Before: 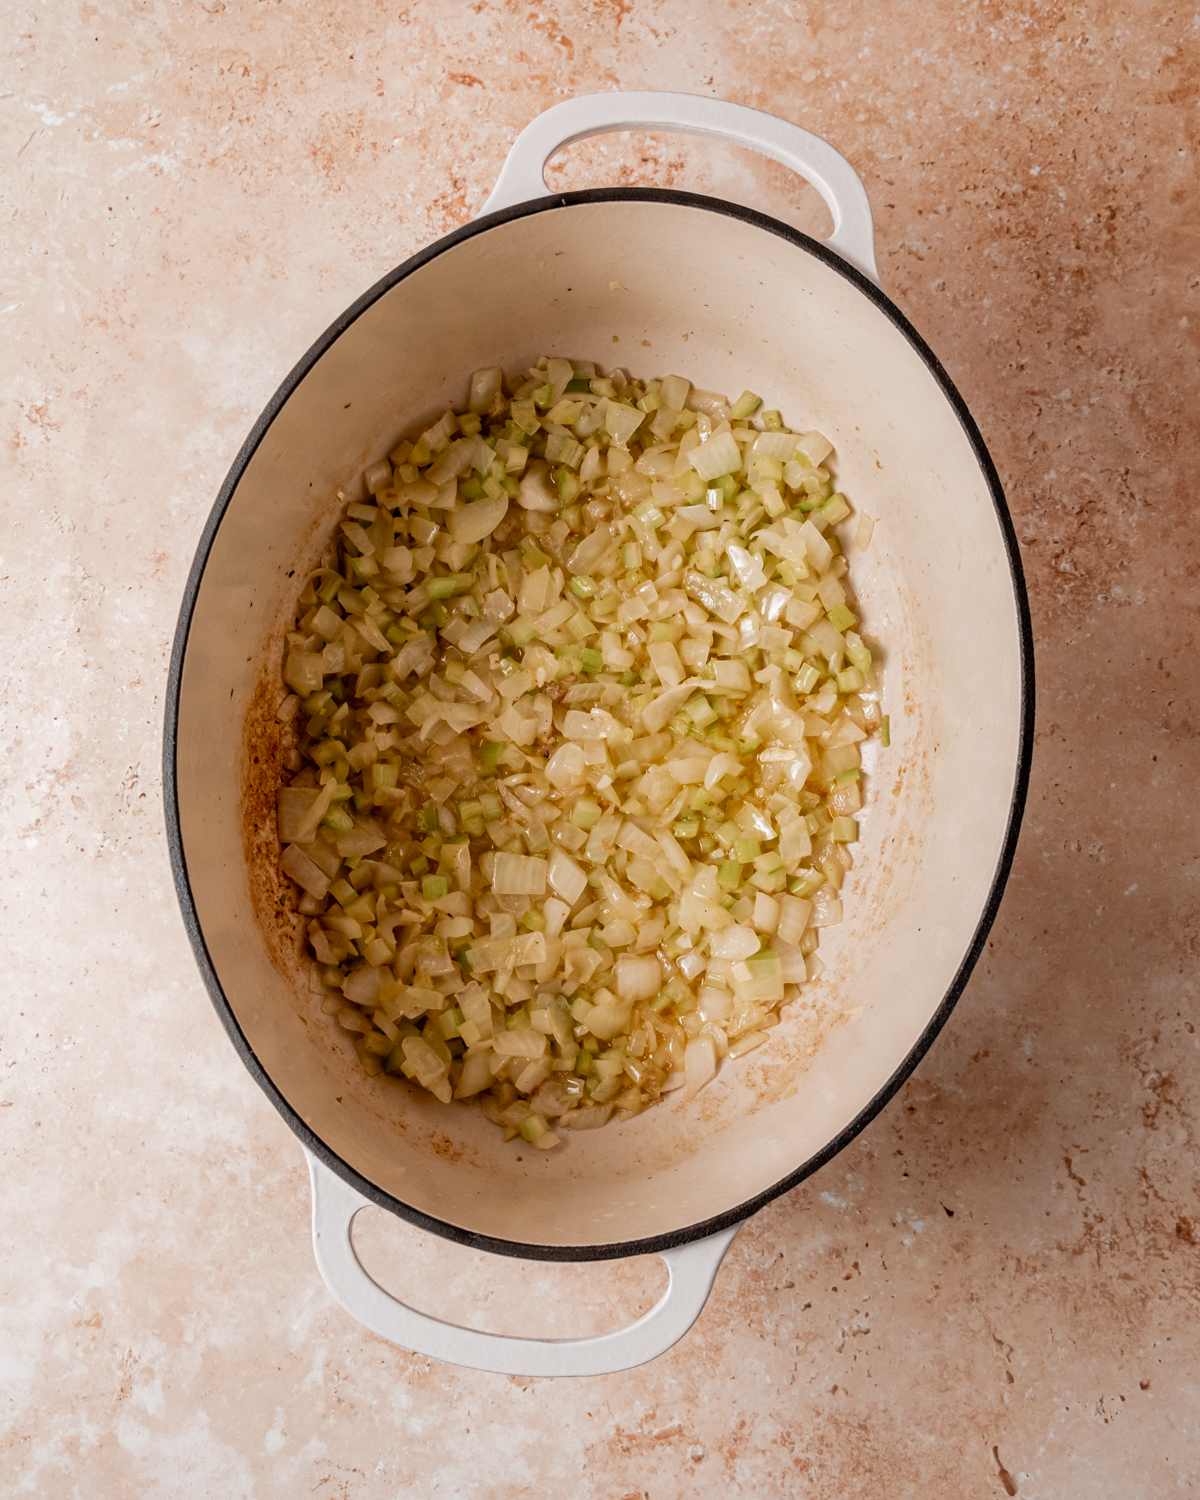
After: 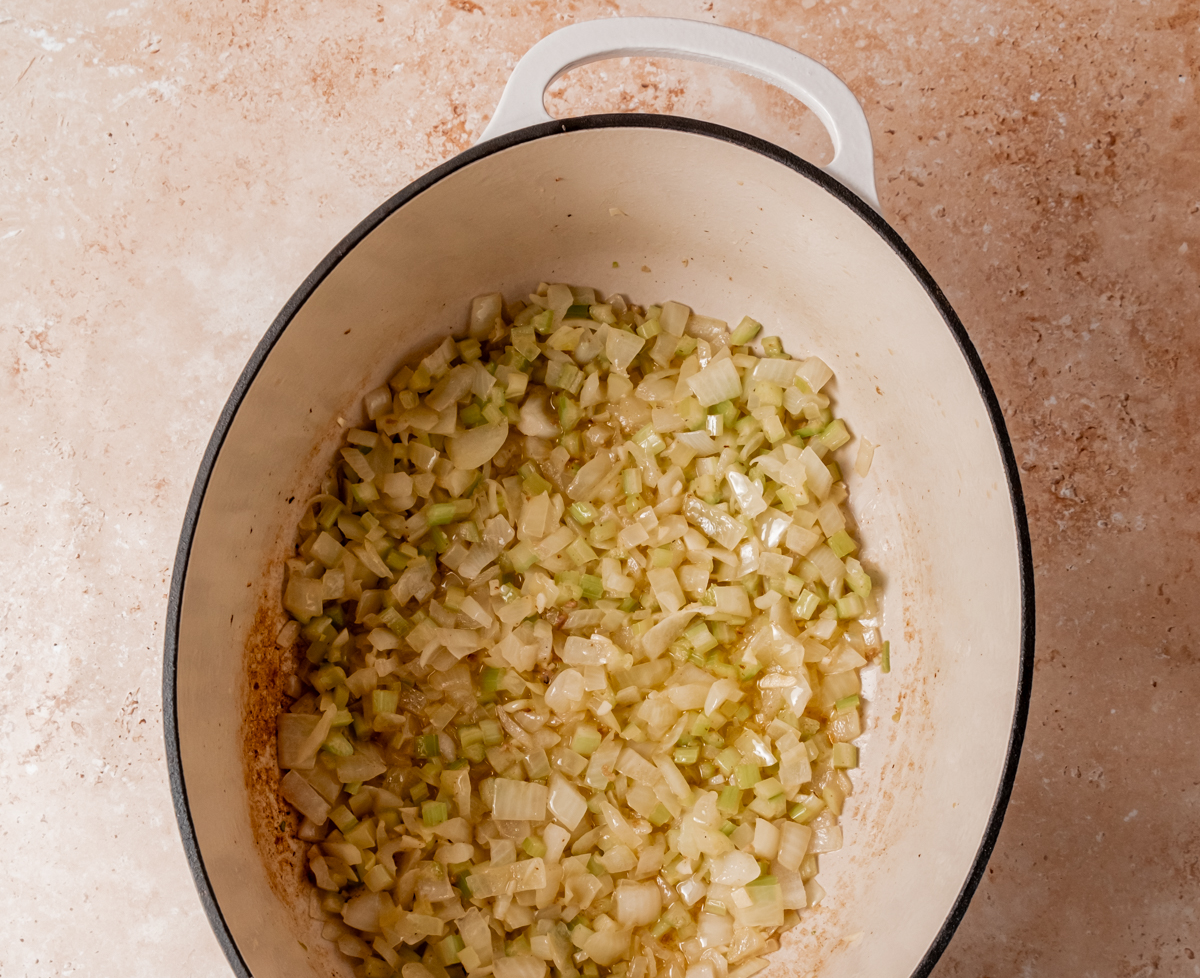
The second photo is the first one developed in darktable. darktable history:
crop and rotate: top 4.954%, bottom 29.784%
